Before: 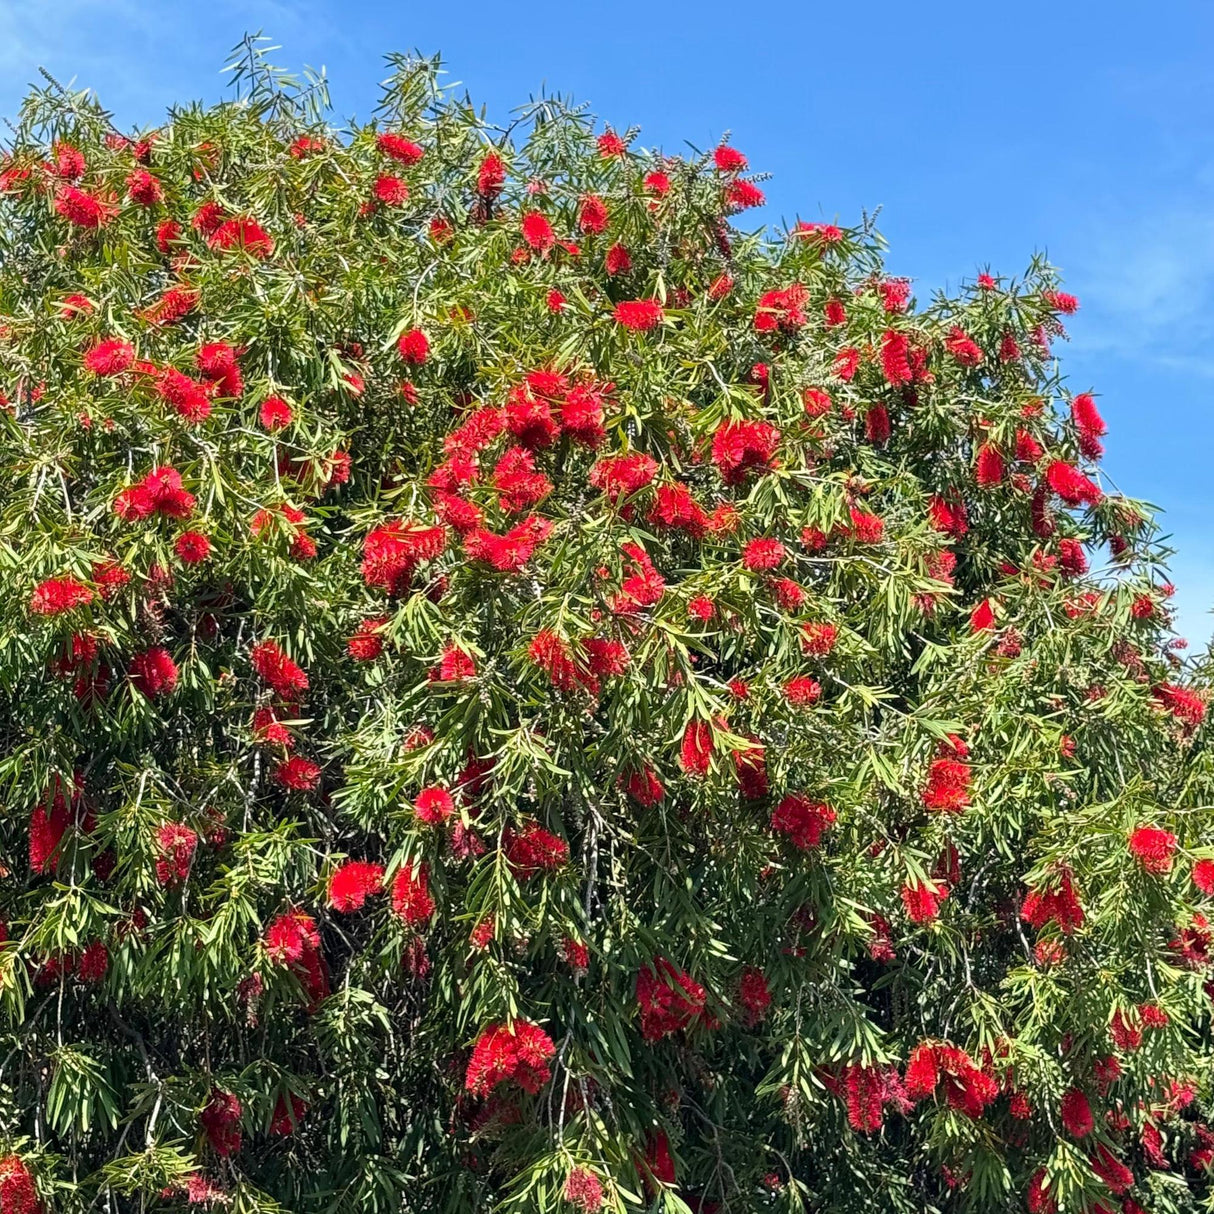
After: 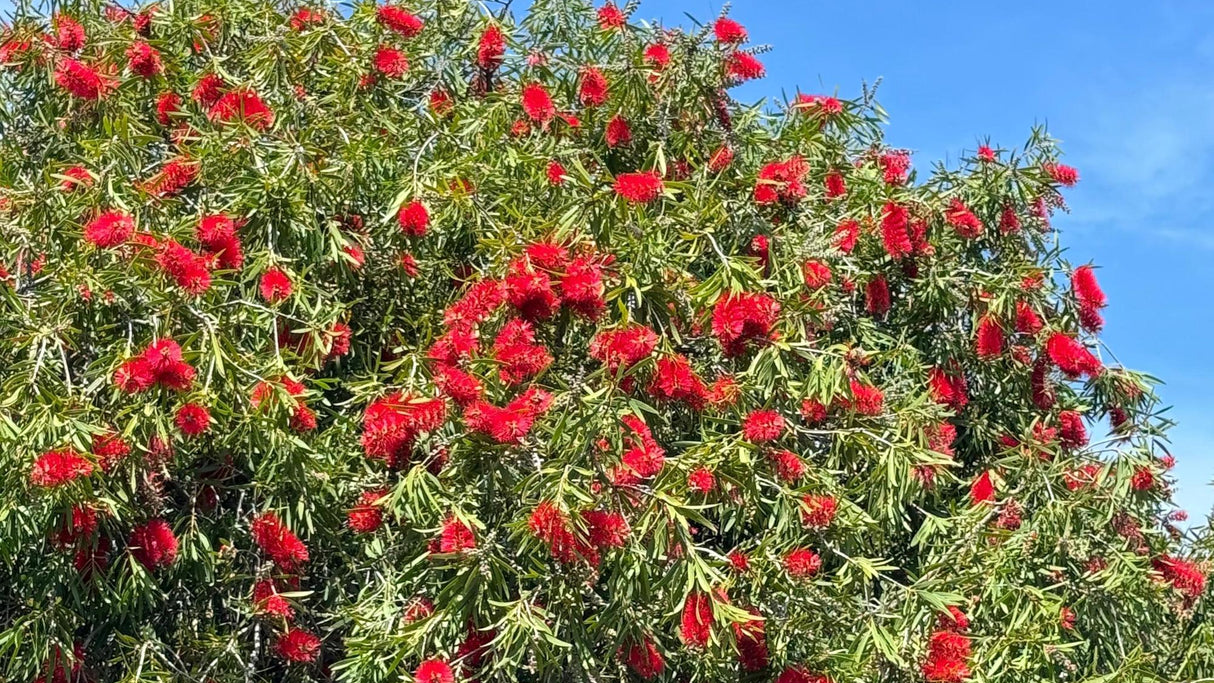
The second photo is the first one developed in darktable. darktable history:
crop and rotate: top 10.551%, bottom 33.143%
tone equalizer: on, module defaults
